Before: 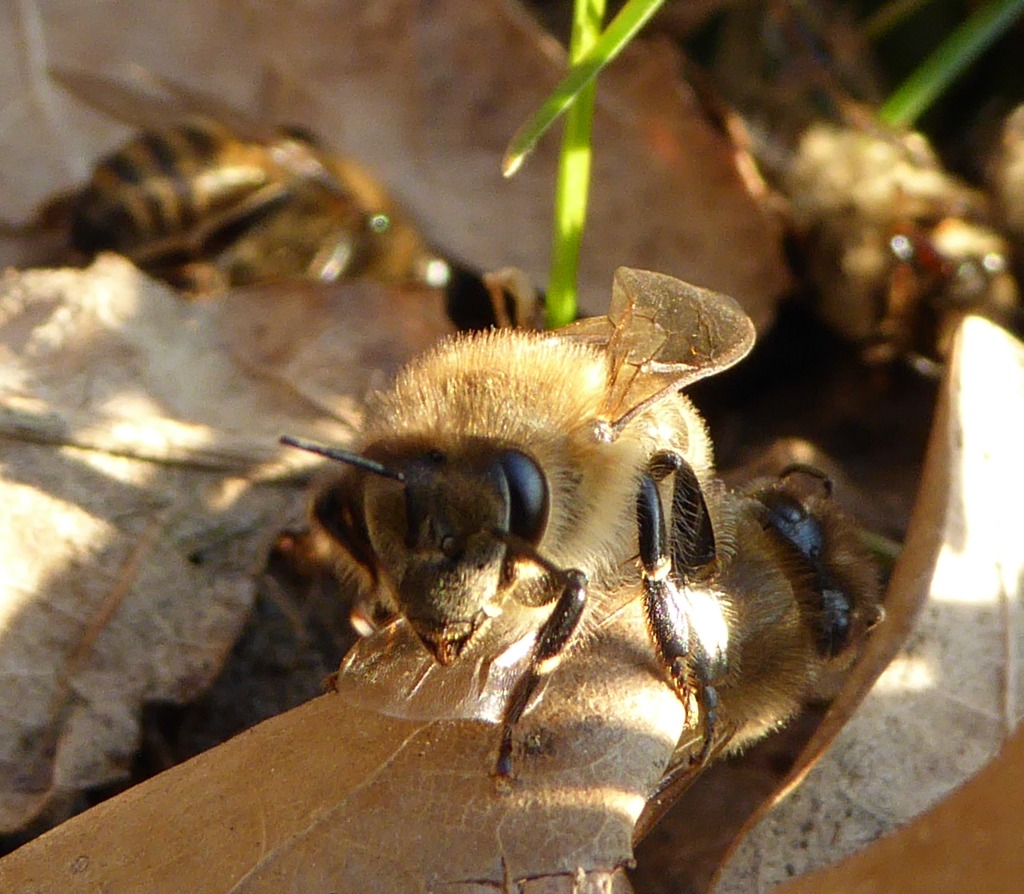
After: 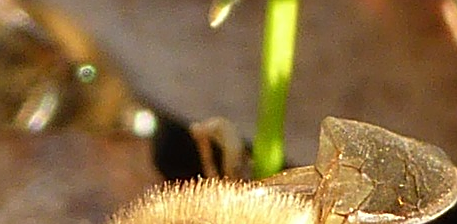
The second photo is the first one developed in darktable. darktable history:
white balance: emerald 1
crop: left 28.64%, top 16.832%, right 26.637%, bottom 58.055%
sharpen: amount 0.55
